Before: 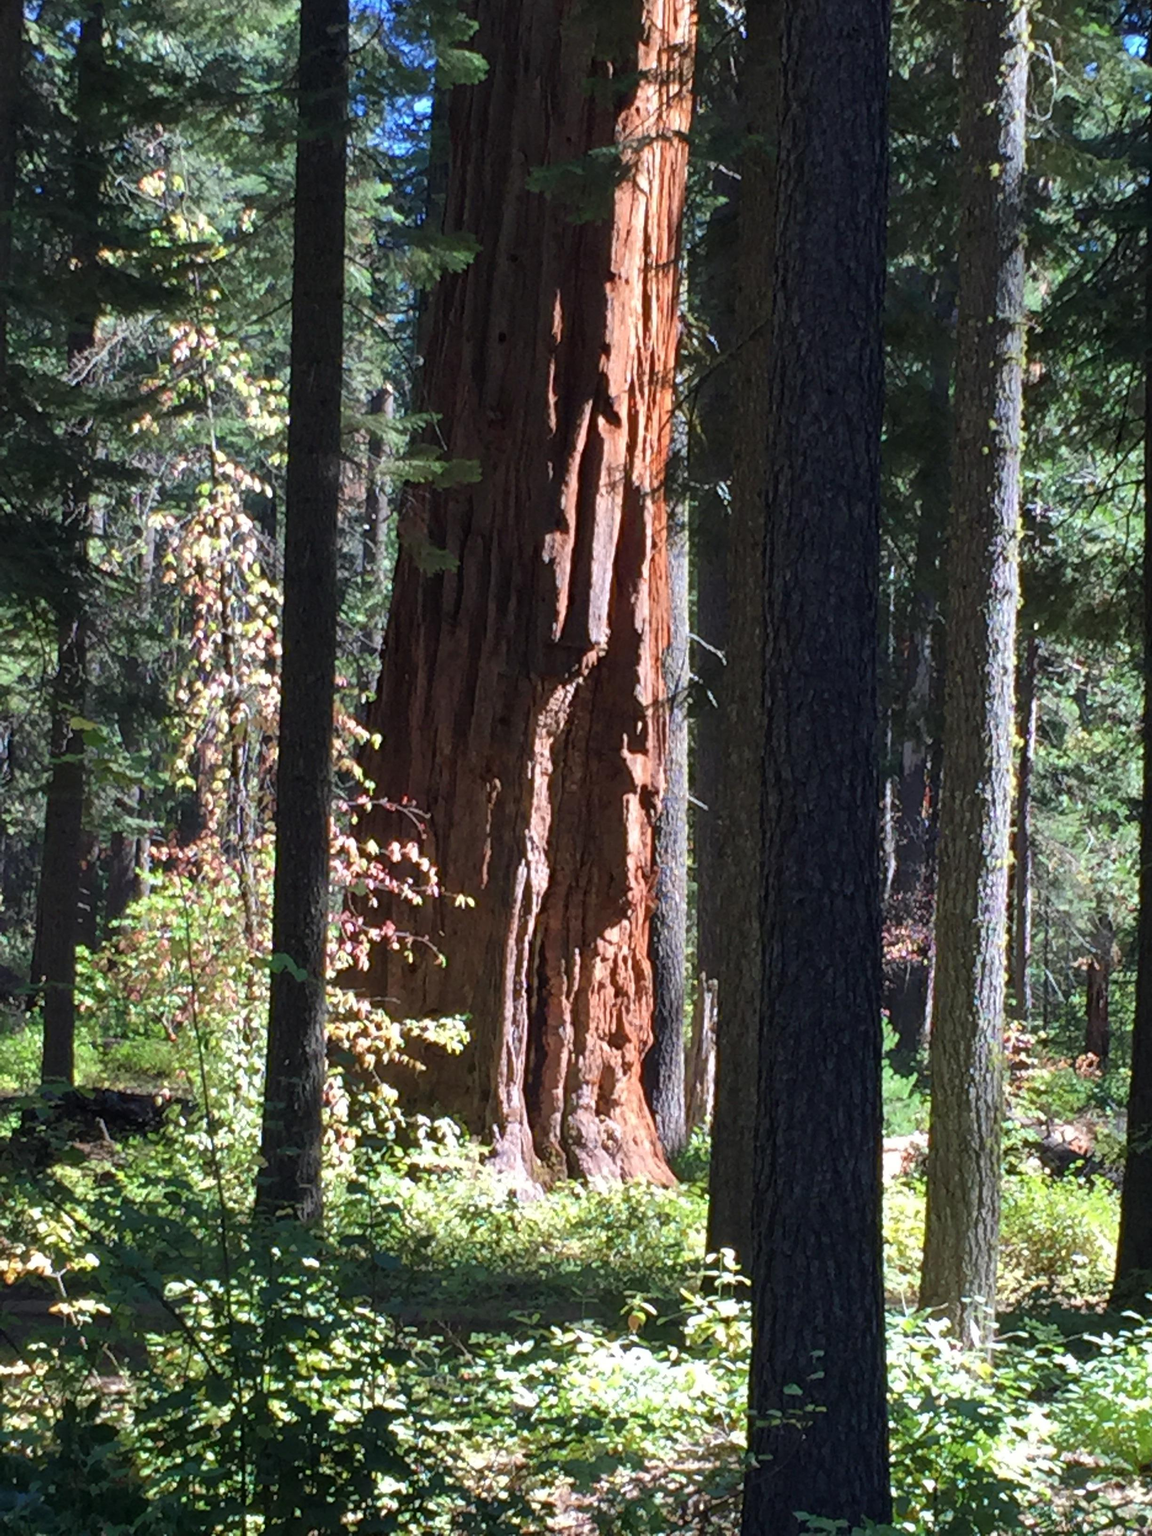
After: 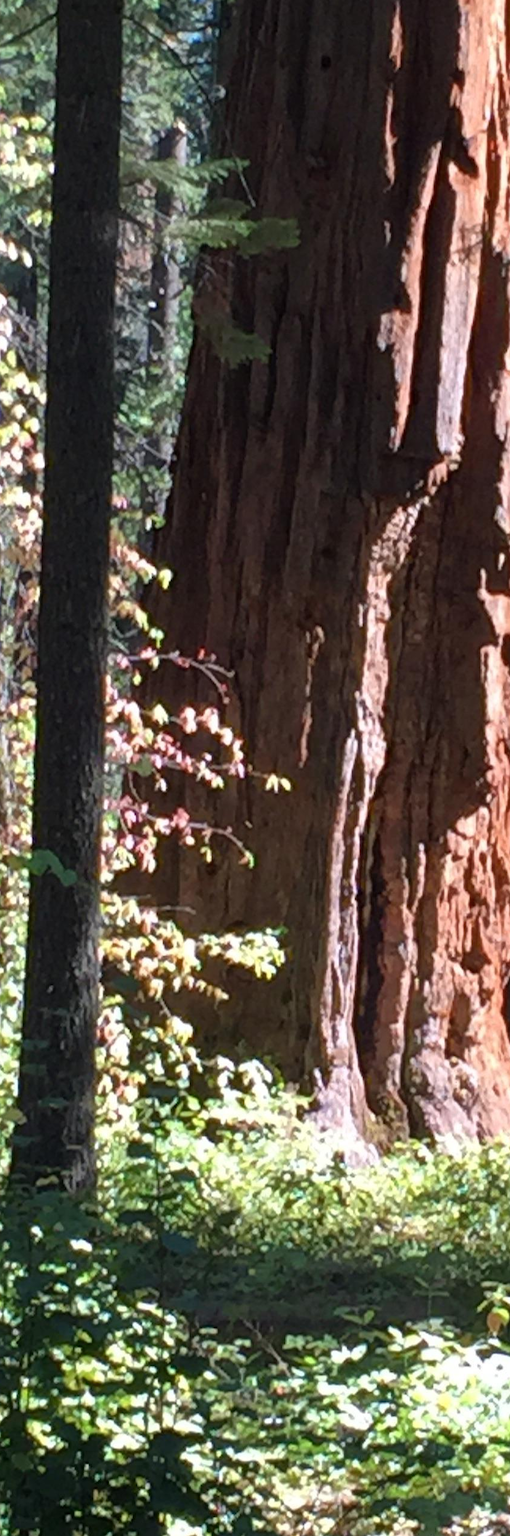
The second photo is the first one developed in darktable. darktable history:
crop and rotate: left 21.497%, top 18.824%, right 43.846%, bottom 2.987%
